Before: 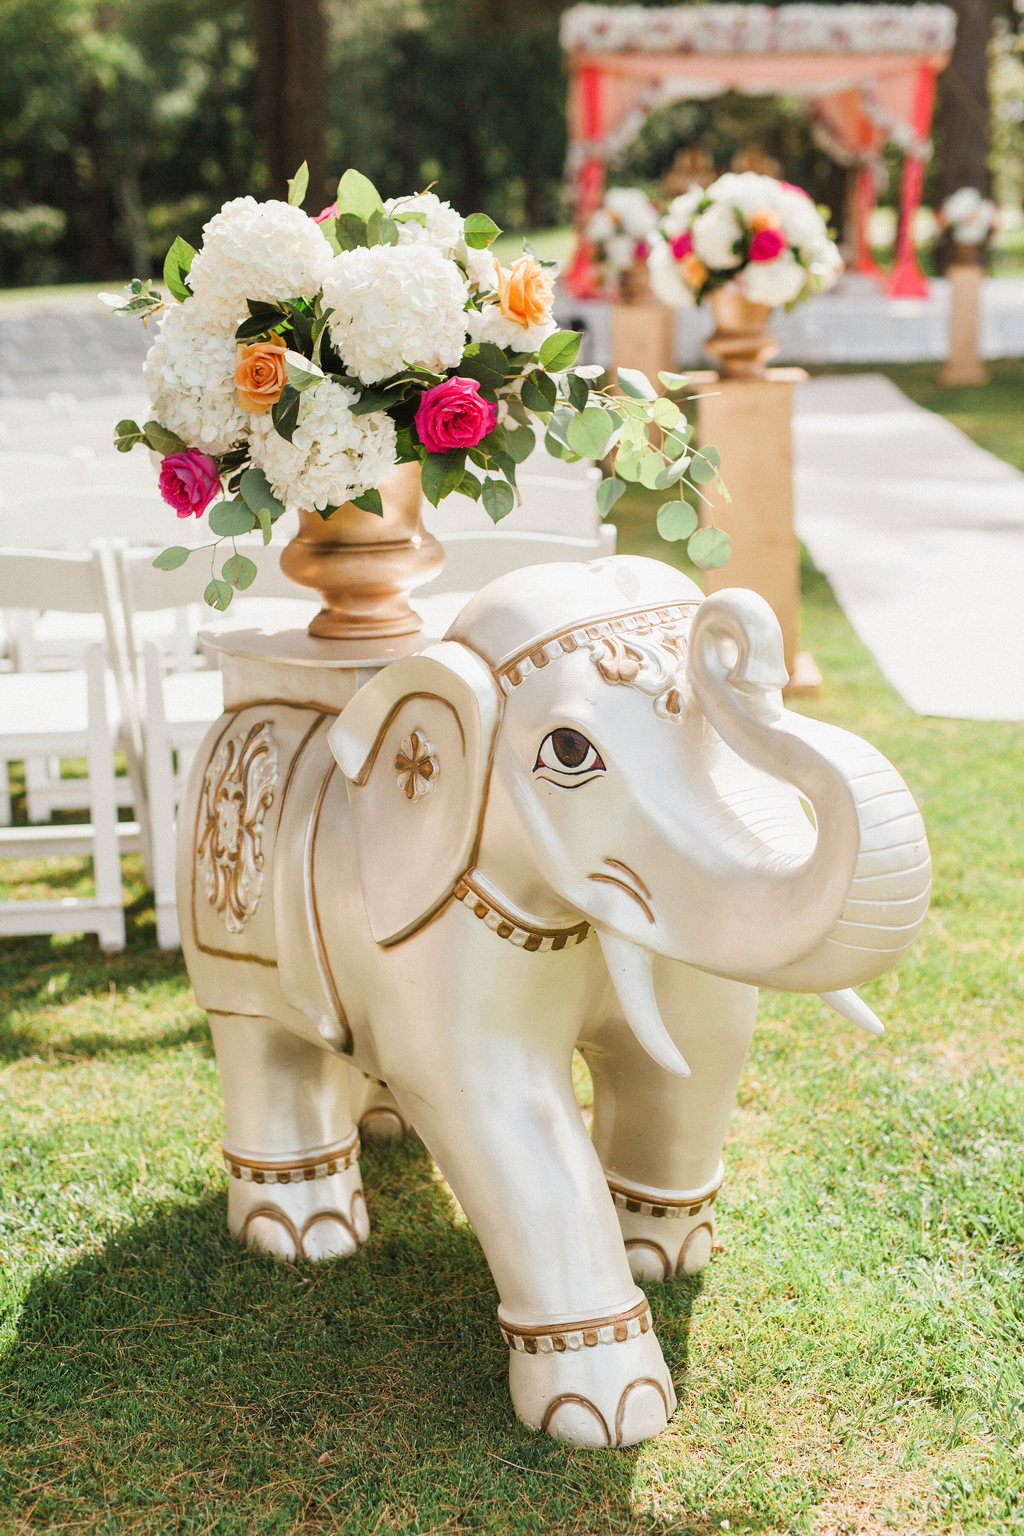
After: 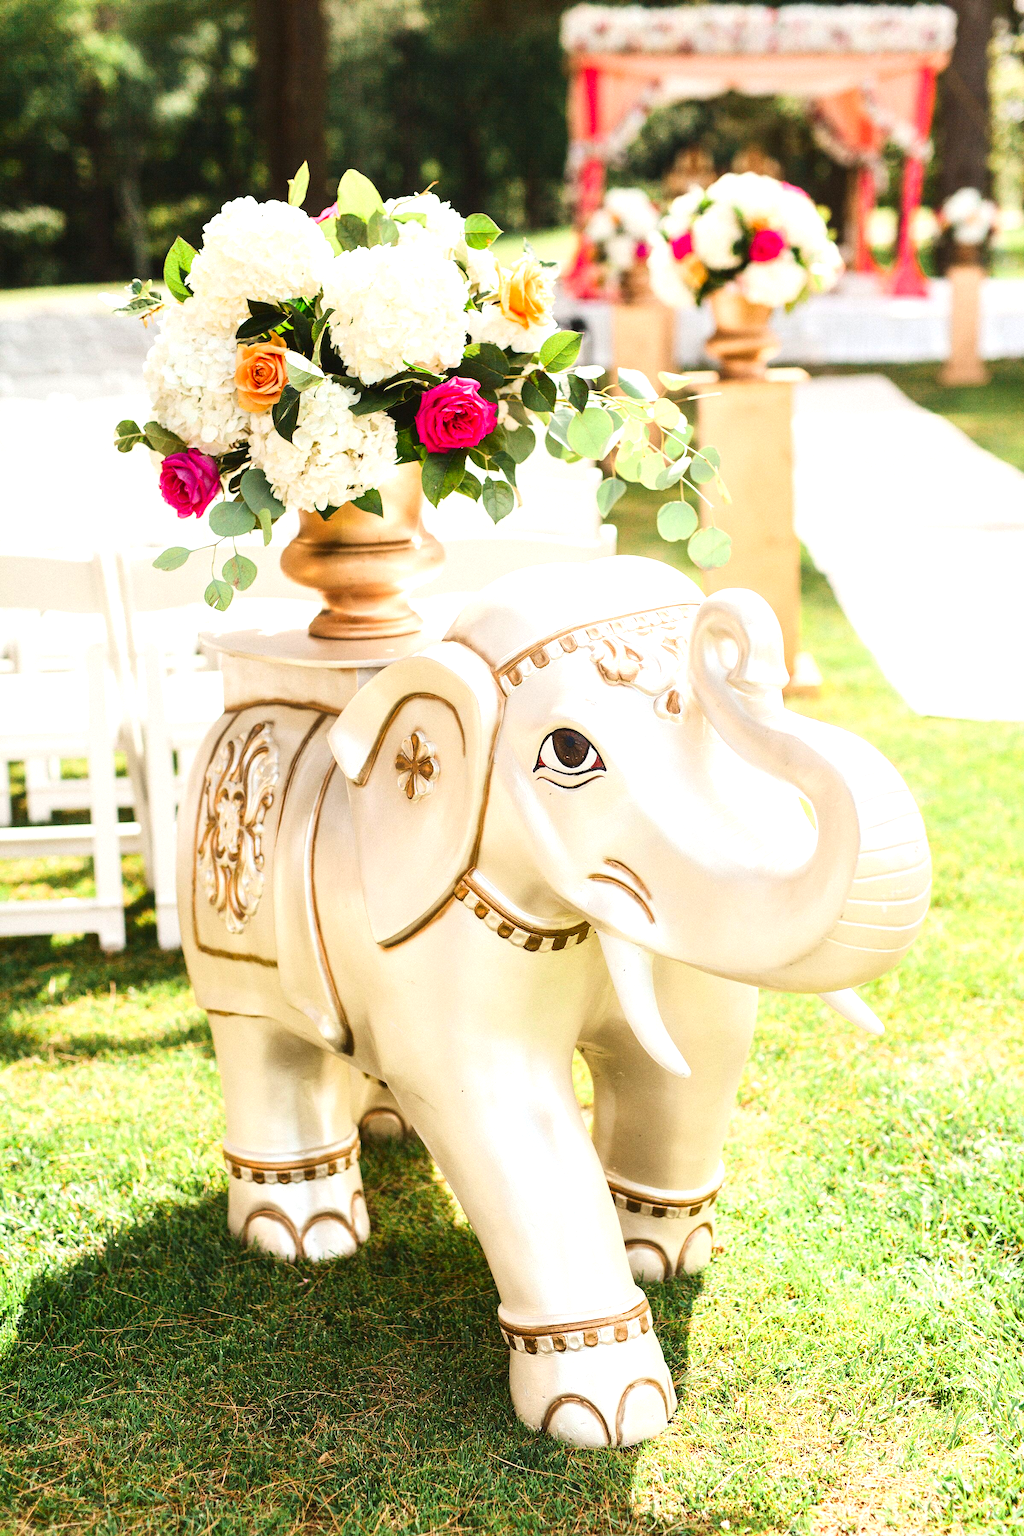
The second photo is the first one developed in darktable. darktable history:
contrast brightness saturation: contrast 0.191, brightness -0.109, saturation 0.213
contrast equalizer: octaves 7, y [[0.6 ×6], [0.55 ×6], [0 ×6], [0 ×6], [0 ×6]], mix -0.087
exposure: black level correction -0.005, exposure 0.624 EV, compensate highlight preservation false
